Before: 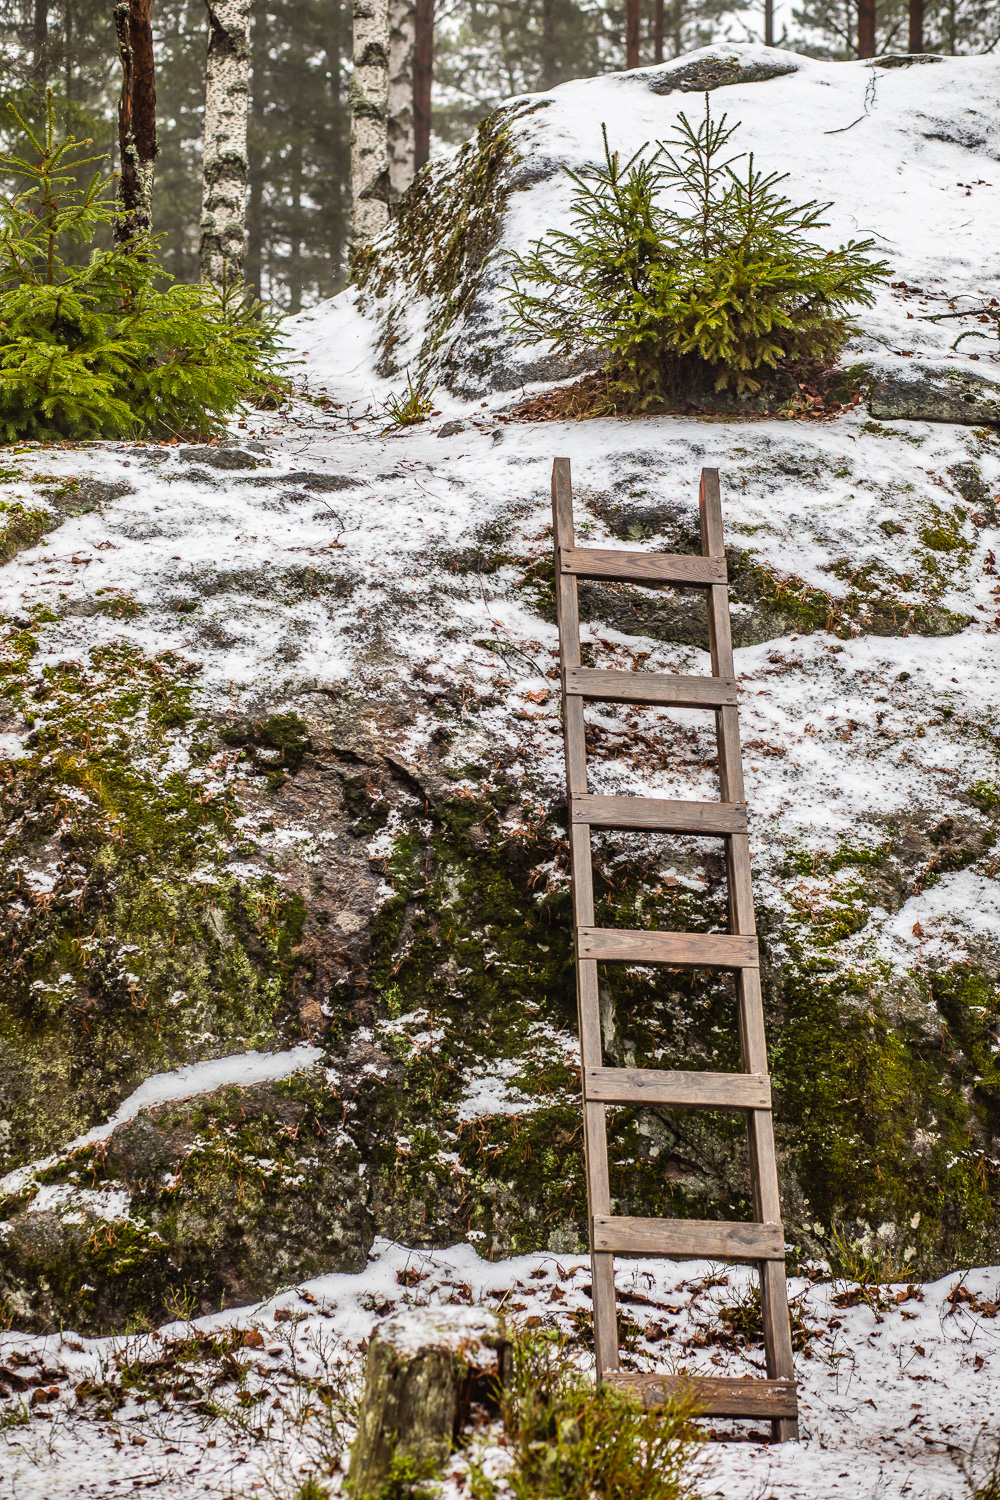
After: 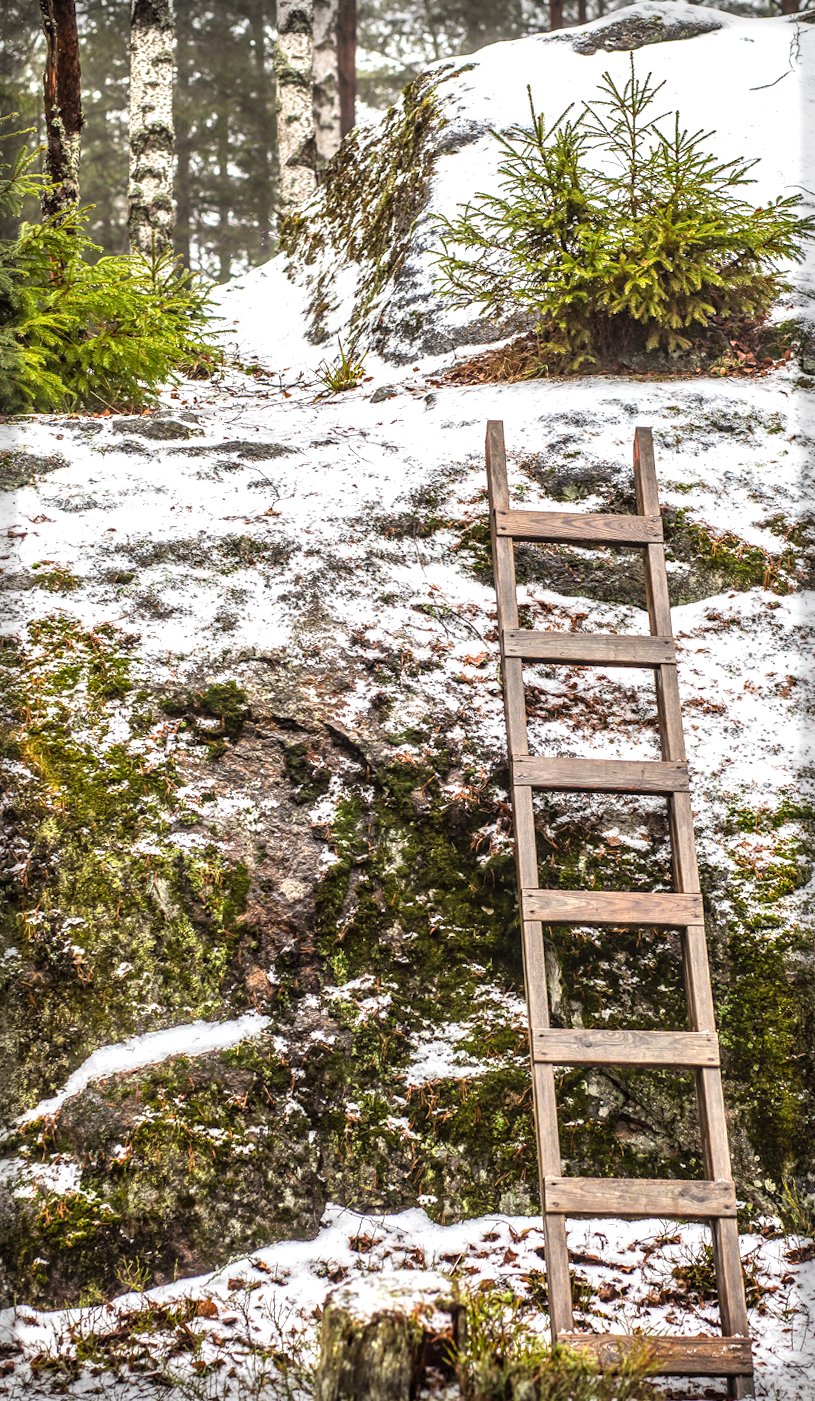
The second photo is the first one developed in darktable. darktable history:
vignetting: fall-off start 92.81%, fall-off radius 5.23%, brightness -0.418, saturation -0.292, automatic ratio true, width/height ratio 1.331, shape 0.045, dithering 8-bit output, unbound false
crop and rotate: angle 1.35°, left 4.475%, top 0.736%, right 11.107%, bottom 2.581%
local contrast: on, module defaults
exposure: exposure 0.553 EV, compensate highlight preservation false
